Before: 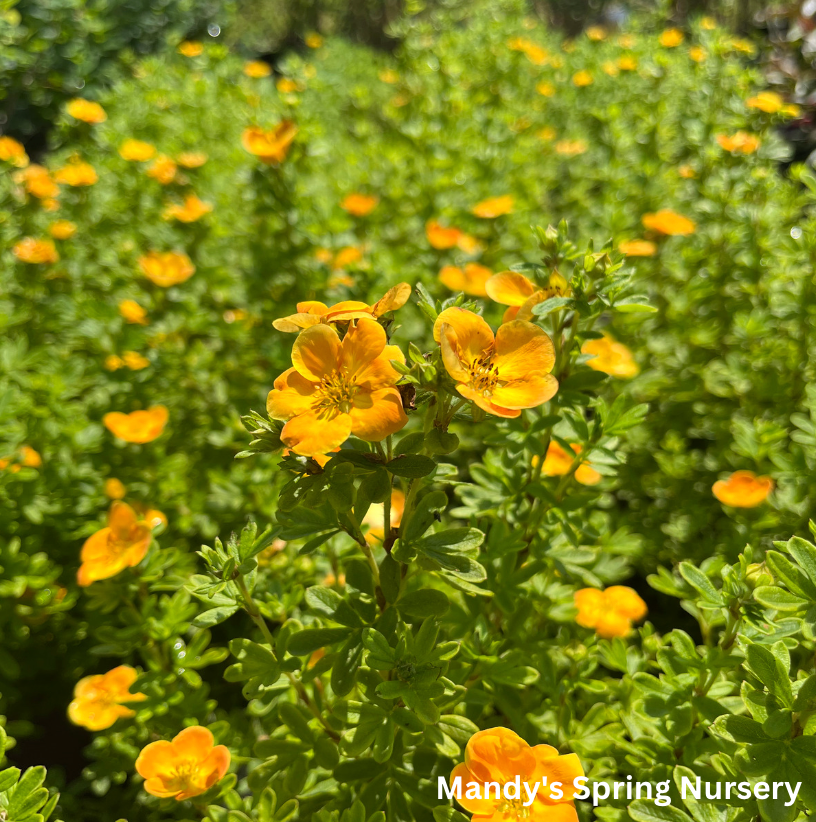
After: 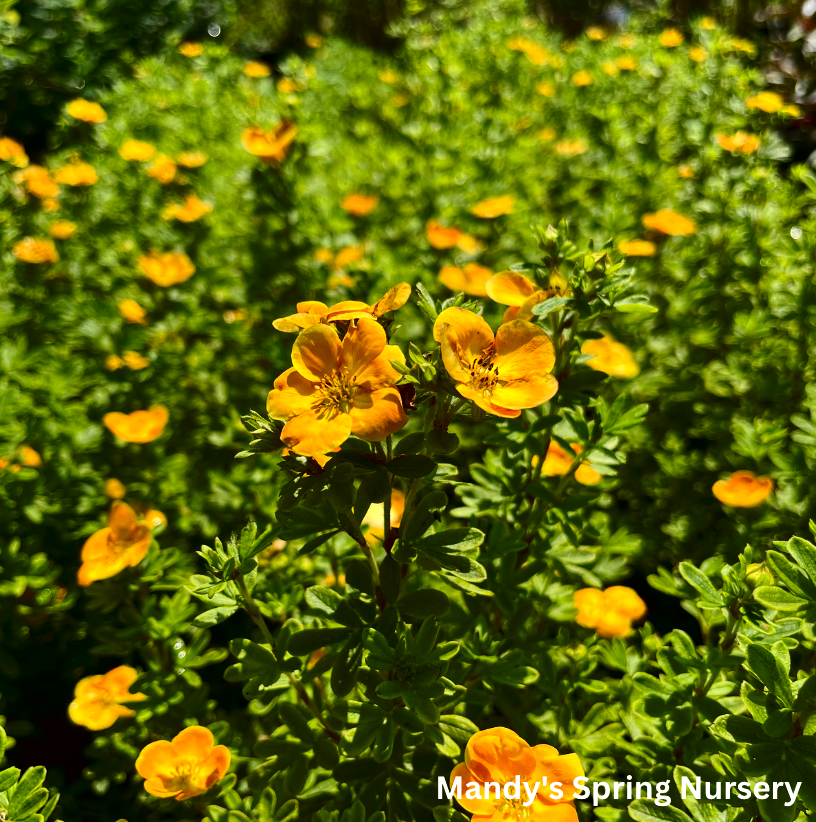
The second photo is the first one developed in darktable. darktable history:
exposure: compensate exposure bias true, compensate highlight preservation false
contrast brightness saturation: contrast 0.24, brightness -0.227, saturation 0.14
